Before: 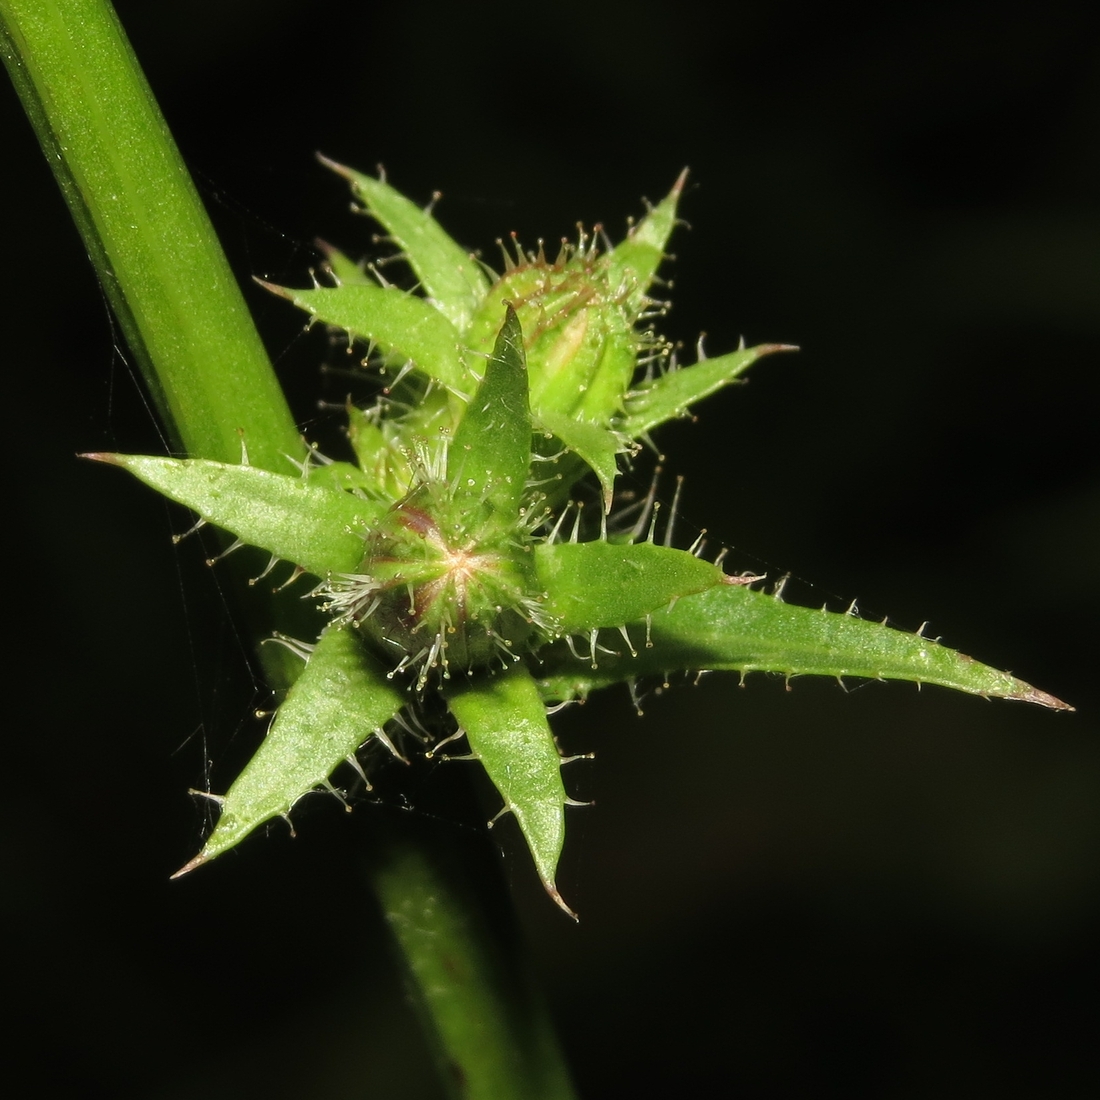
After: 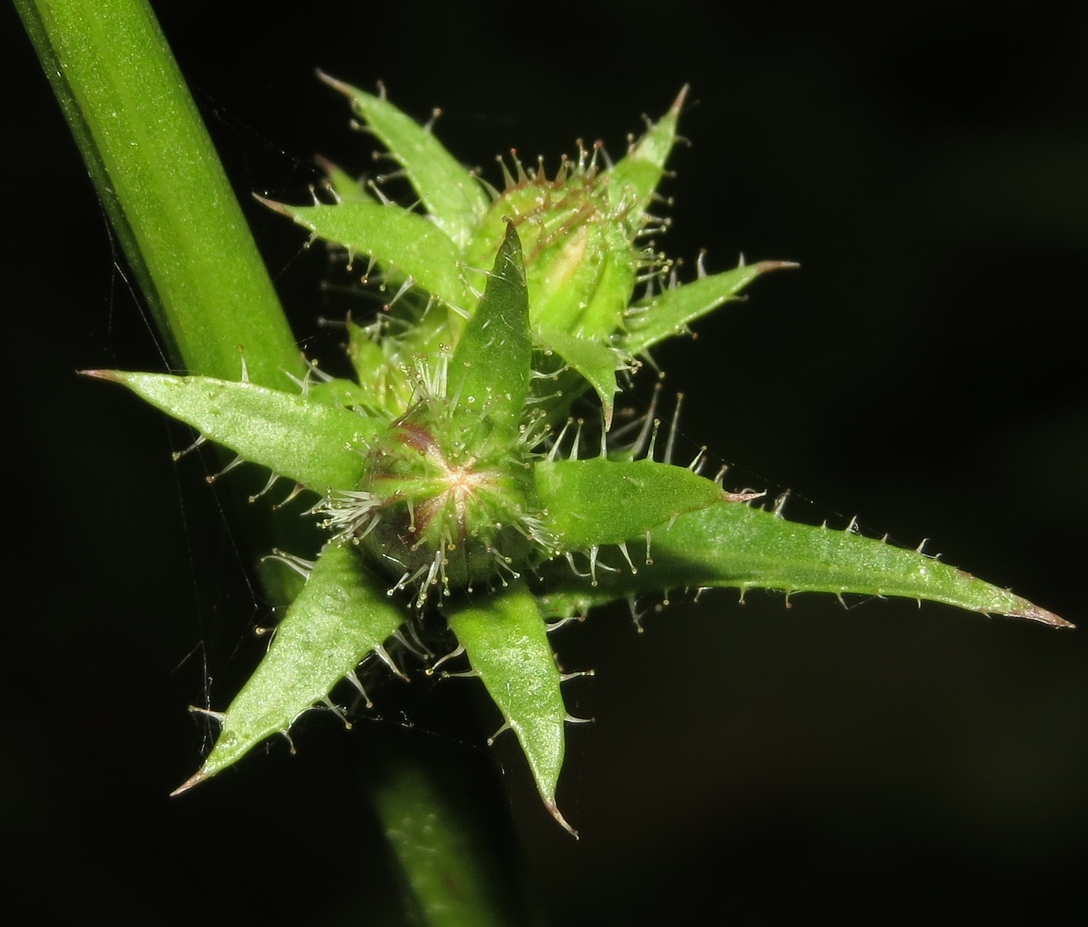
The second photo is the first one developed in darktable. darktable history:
crop: top 7.625%, bottom 8.027%
white balance: red 0.982, blue 1.018
